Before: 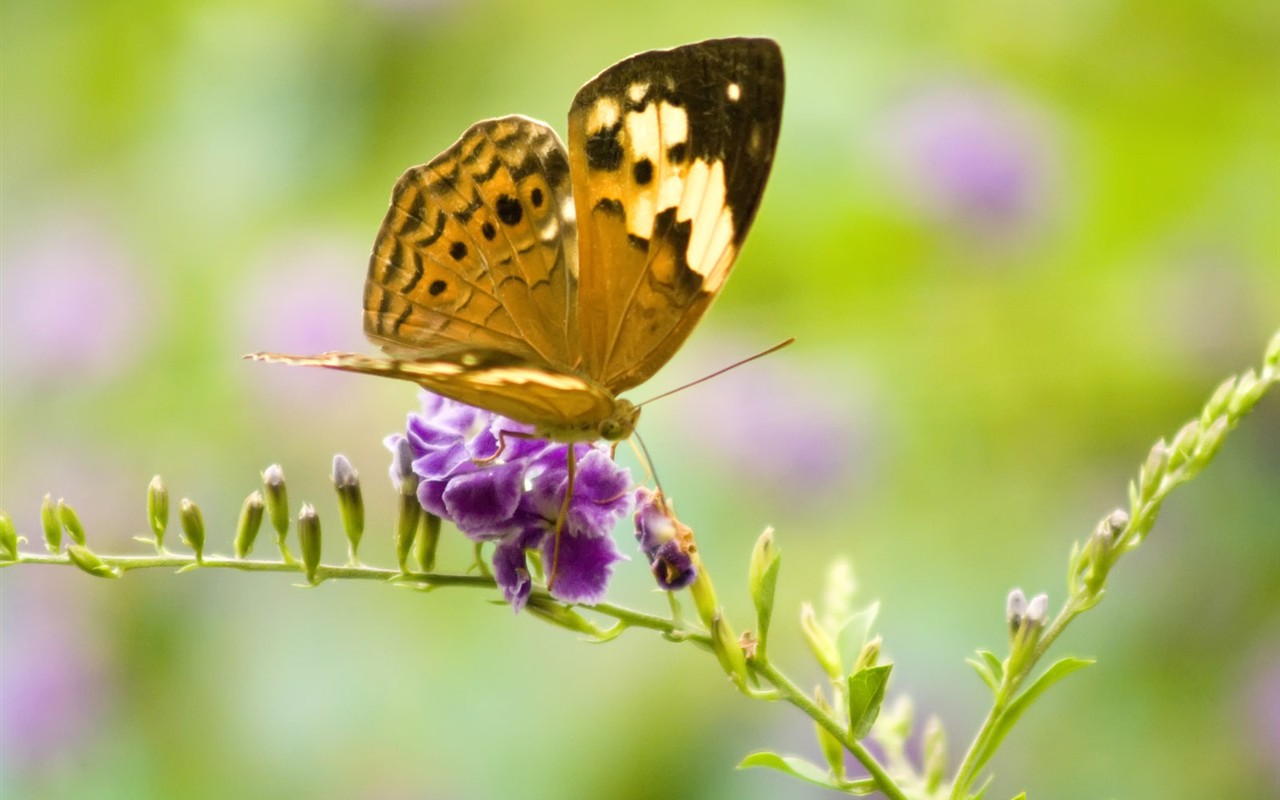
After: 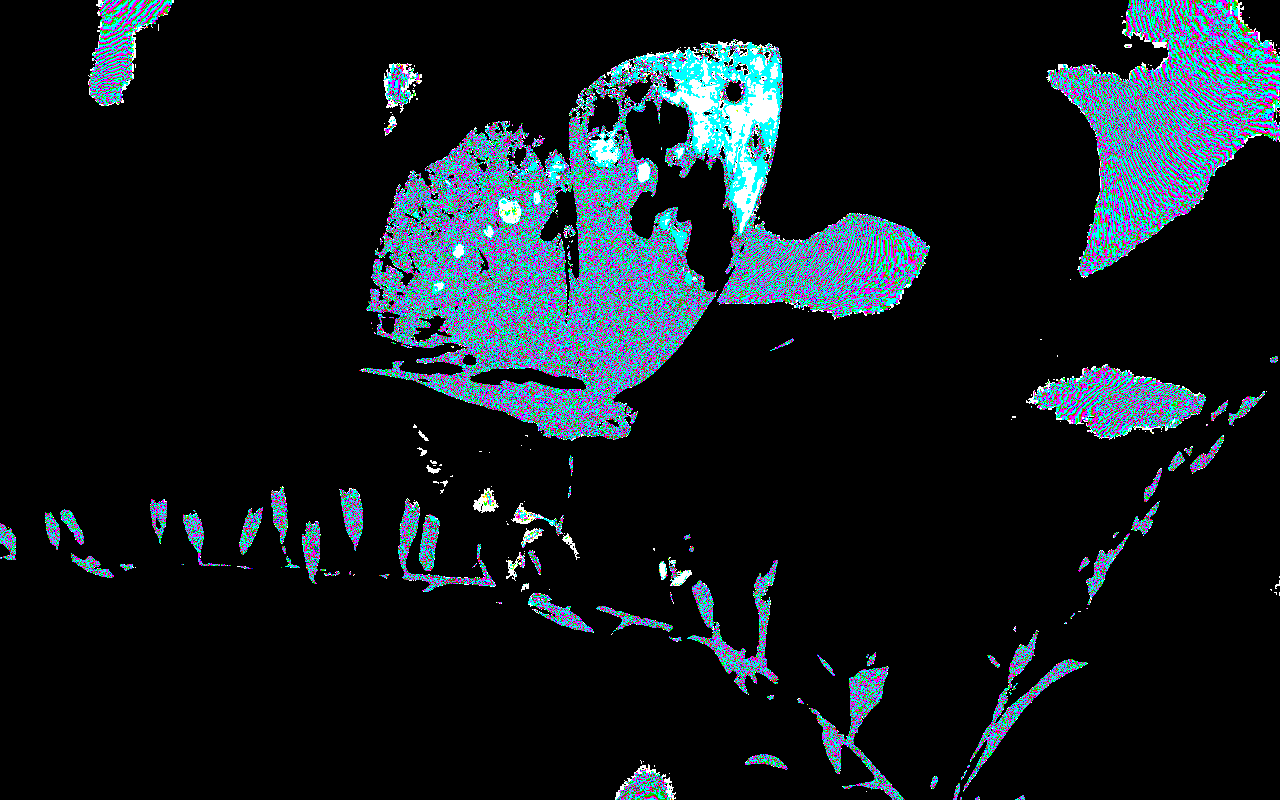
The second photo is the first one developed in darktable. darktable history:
grain: mid-tones bias 0%
white balance: red 8, blue 8
color zones: curves: ch0 [(0.006, 0.385) (0.143, 0.563) (0.243, 0.321) (0.352, 0.464) (0.516, 0.456) (0.625, 0.5) (0.75, 0.5) (0.875, 0.5)]; ch1 [(0, 0.5) (0.134, 0.504) (0.246, 0.463) (0.421, 0.515) (0.5, 0.56) (0.625, 0.5) (0.75, 0.5) (0.875, 0.5)]; ch2 [(0, 0.5) (0.131, 0.426) (0.307, 0.289) (0.38, 0.188) (0.513, 0.216) (0.625, 0.548) (0.75, 0.468) (0.838, 0.396) (0.971, 0.311)]
shadows and highlights: highlights 70.7, soften with gaussian
